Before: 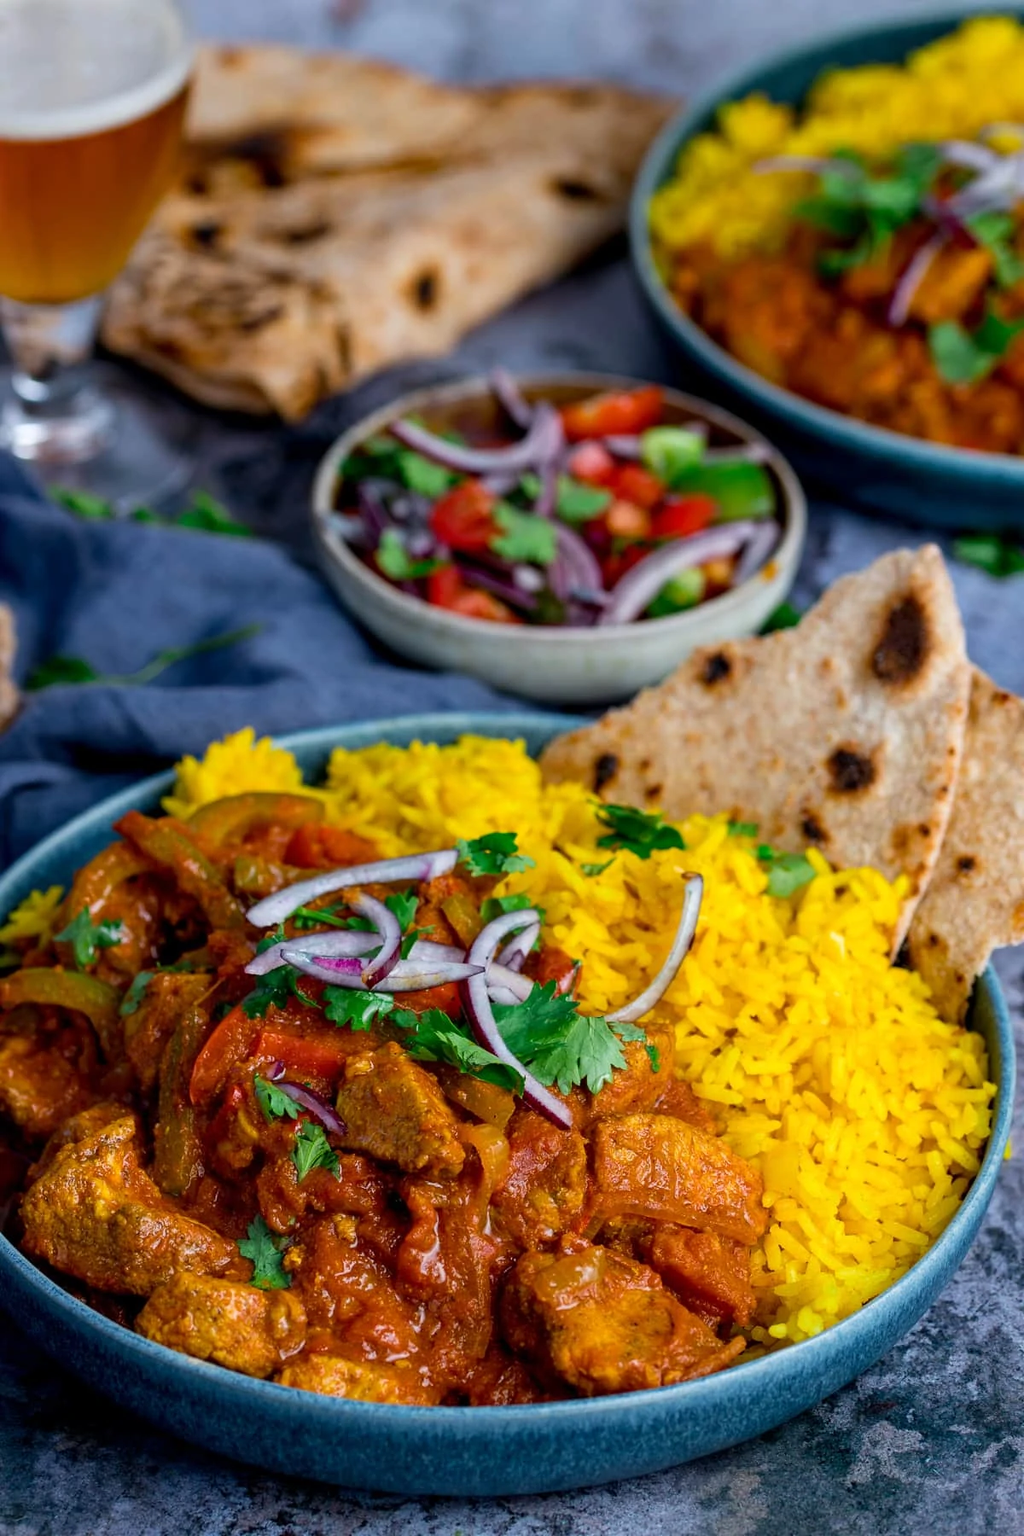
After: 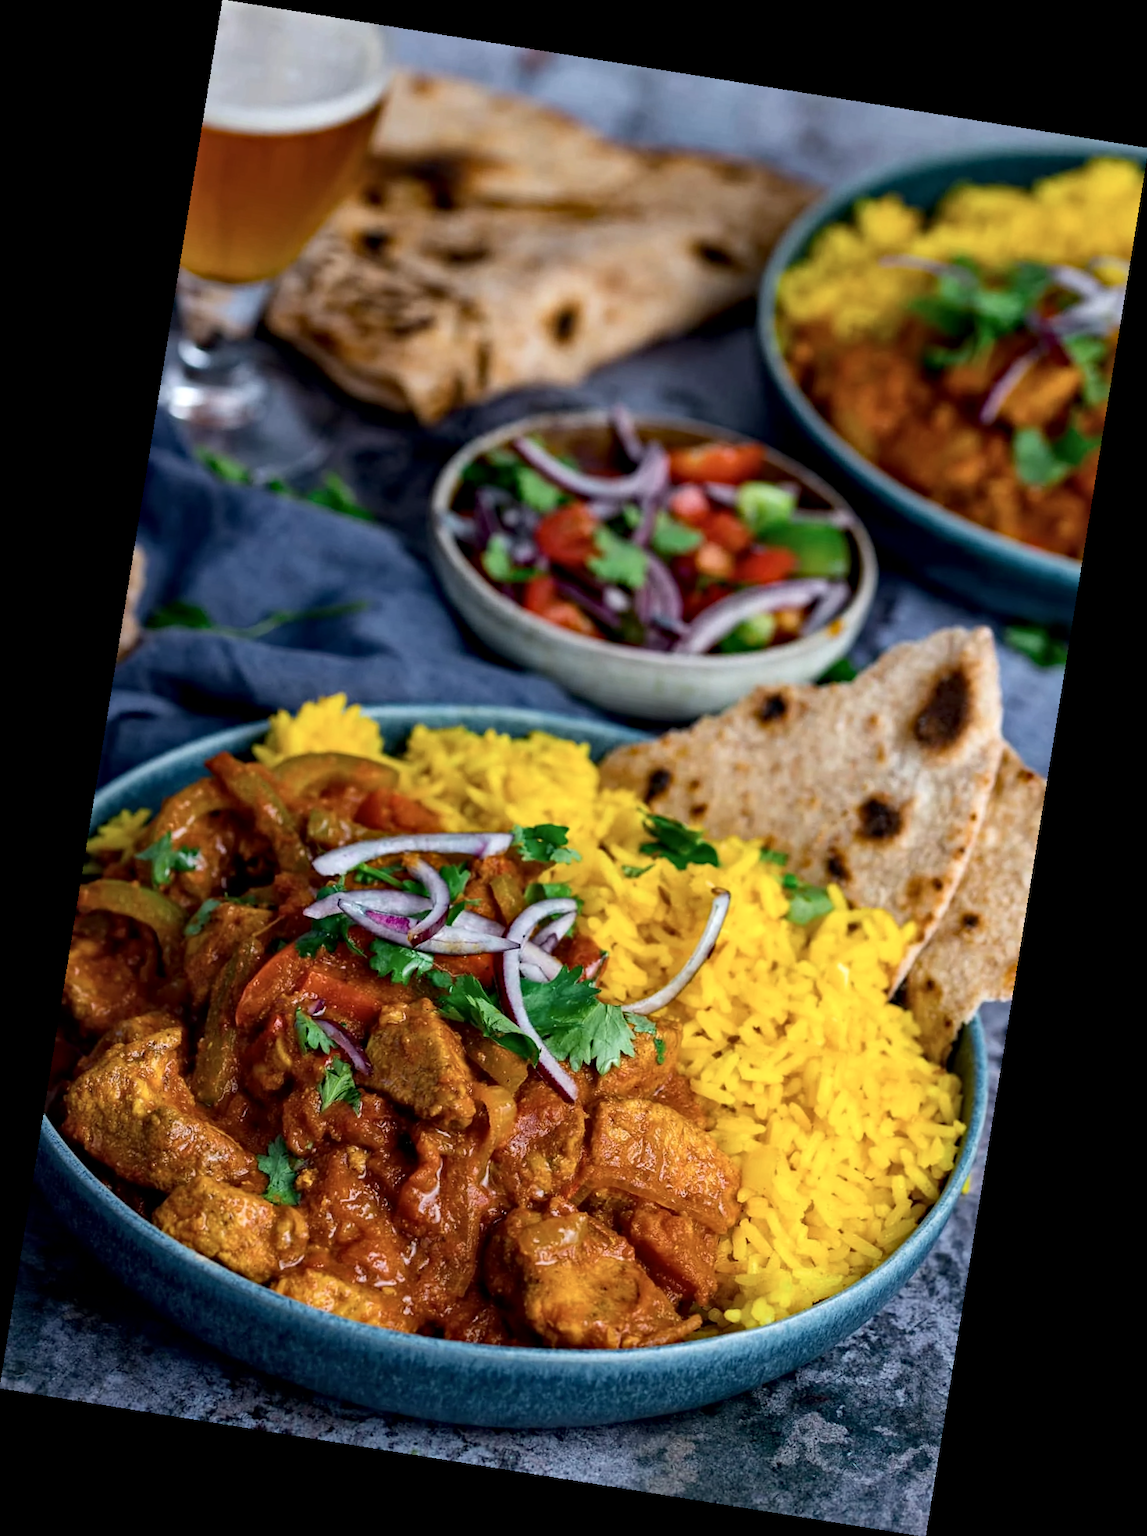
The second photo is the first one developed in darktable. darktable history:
rotate and perspective: rotation 9.12°, automatic cropping off
contrast brightness saturation: contrast 0.11, saturation -0.17
haze removal: compatibility mode true, adaptive false
local contrast: mode bilateral grid, contrast 20, coarseness 50, detail 120%, midtone range 0.2
